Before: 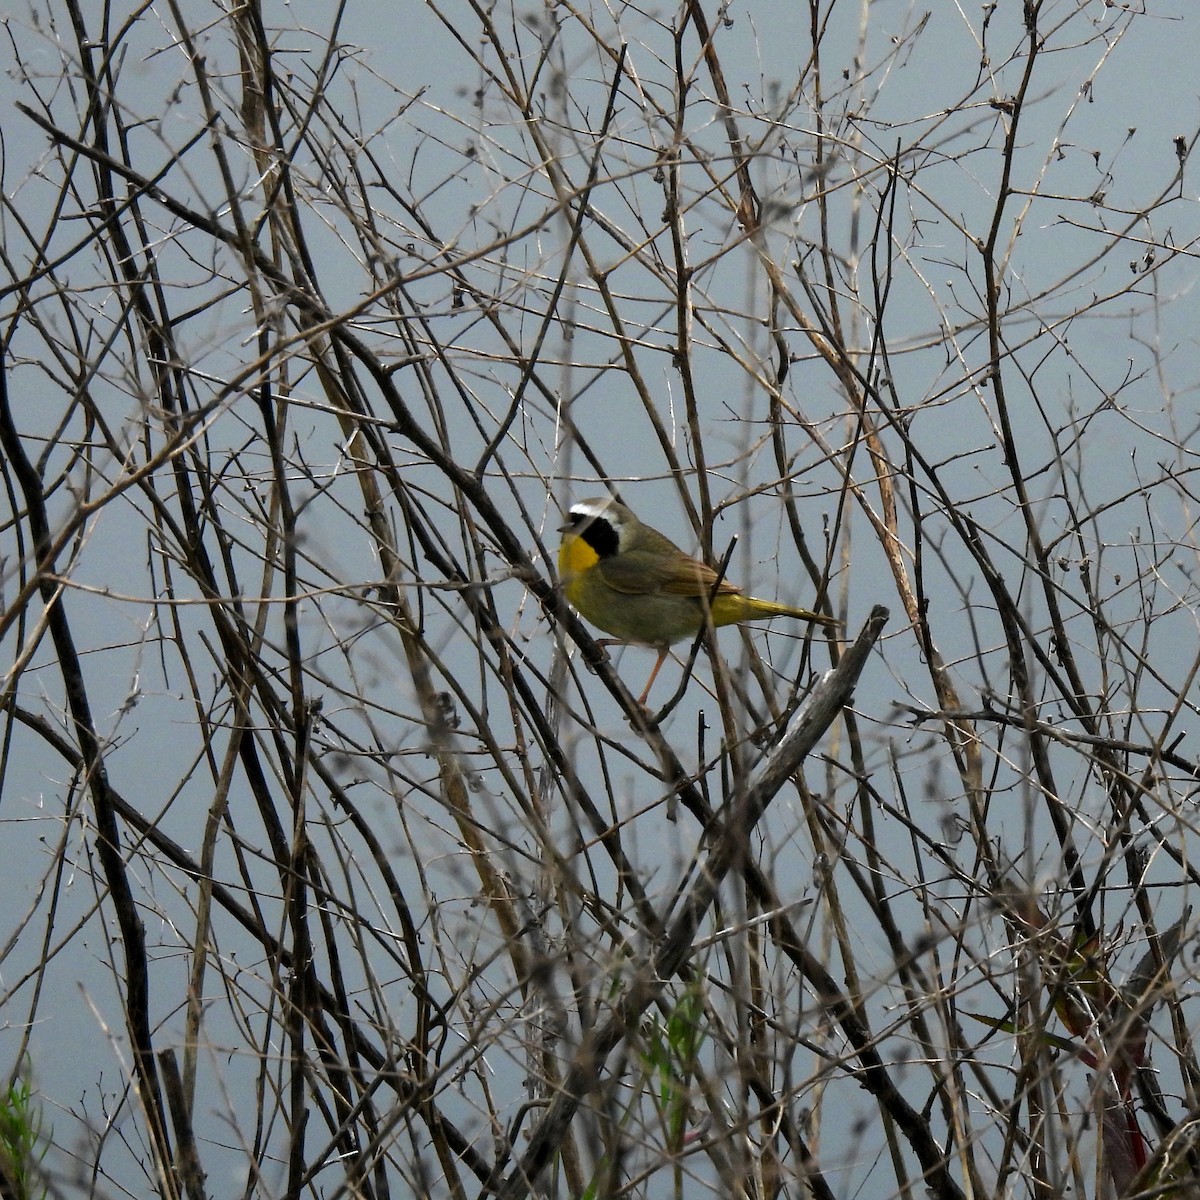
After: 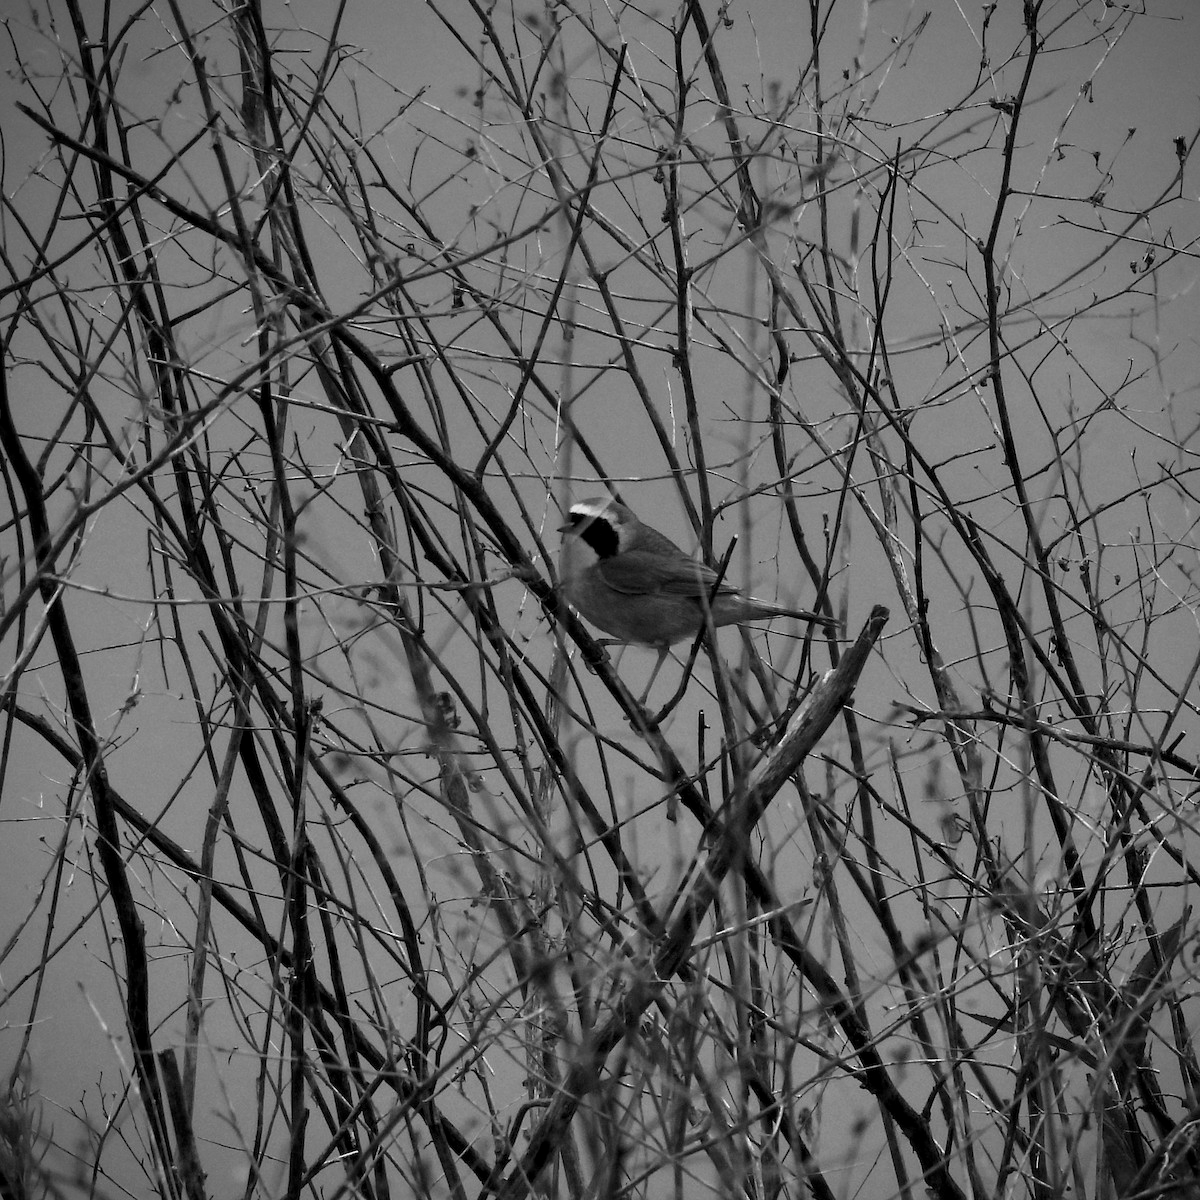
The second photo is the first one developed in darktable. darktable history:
graduated density: rotation -0.352°, offset 57.64
local contrast: highlights 100%, shadows 100%, detail 120%, midtone range 0.2
color contrast: green-magenta contrast 1.2, blue-yellow contrast 1.2
color correction: highlights a* -0.482, highlights b* 9.48, shadows a* -9.48, shadows b* 0.803
vignetting: fall-off start 91.19%
rgb curve: mode RGB, independent channels
monochrome: a -6.99, b 35.61, size 1.4
